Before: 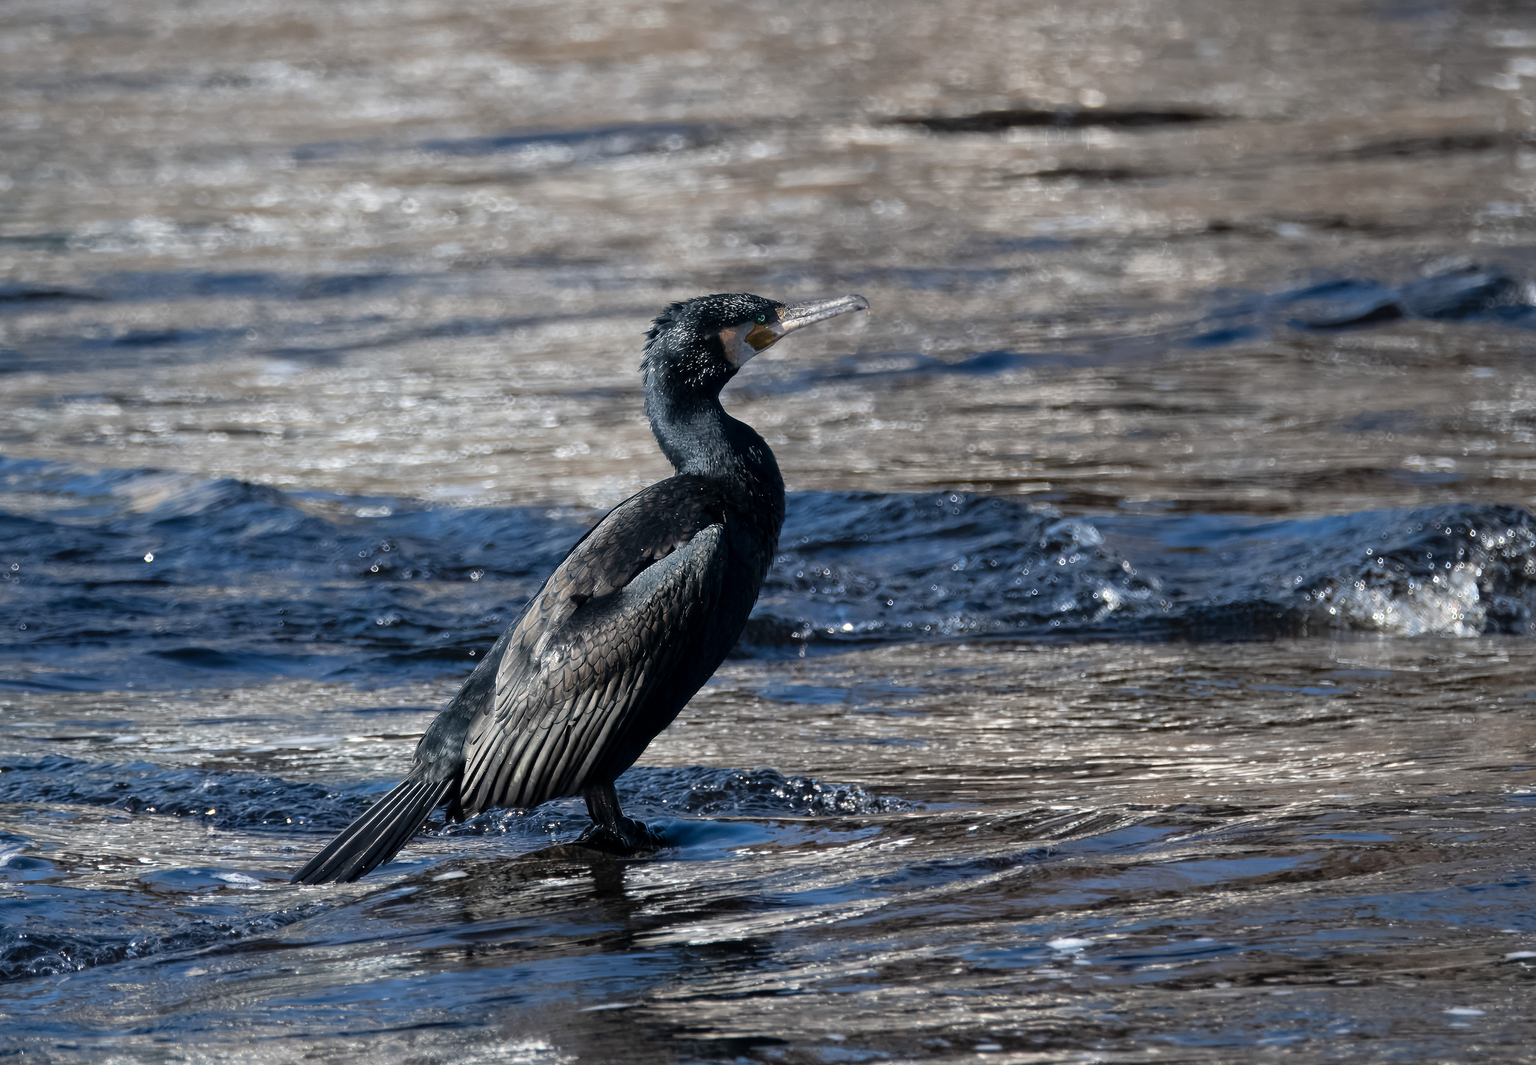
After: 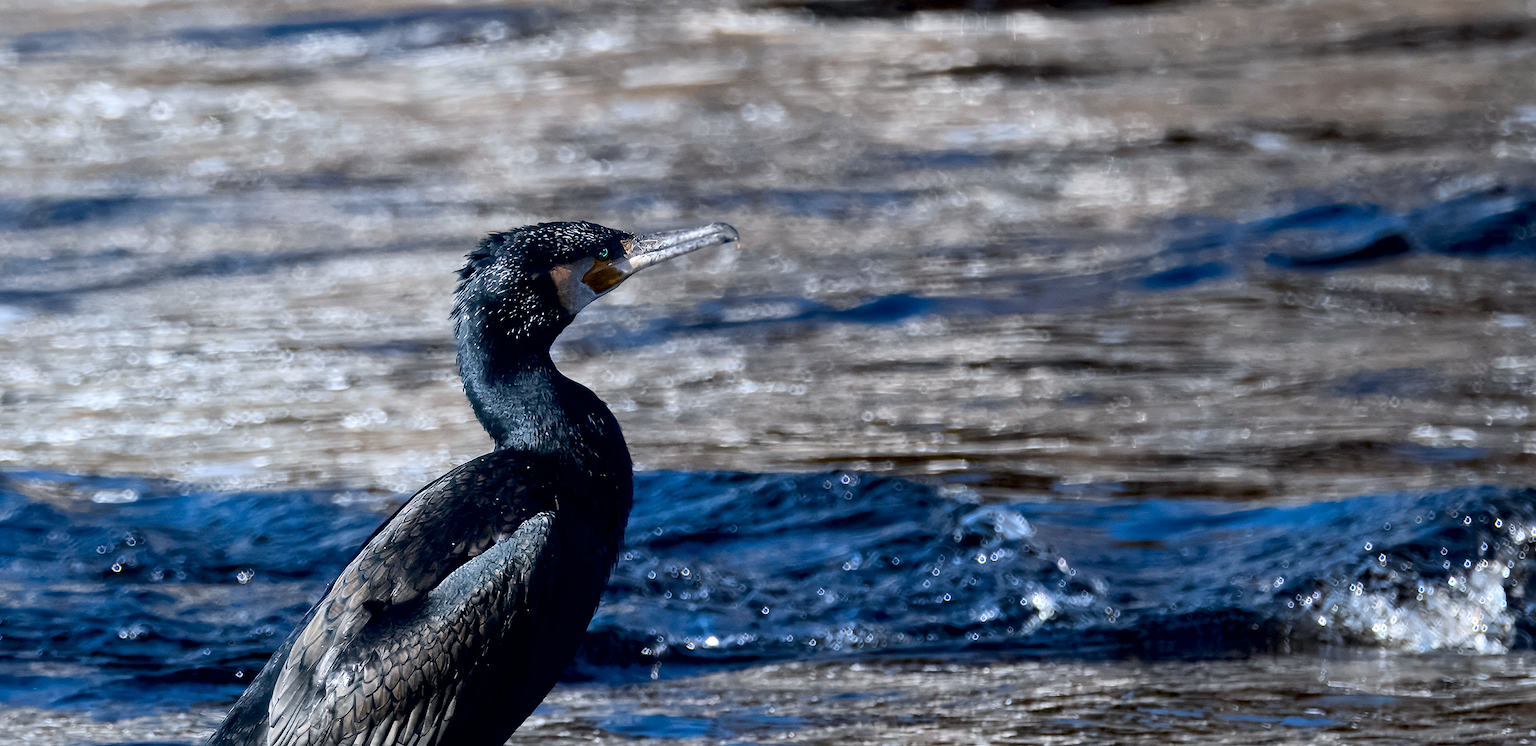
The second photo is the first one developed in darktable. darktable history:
crop: left 18.38%, top 11.092%, right 2.134%, bottom 33.217%
contrast brightness saturation: contrast 0.18, saturation 0.3
white balance: red 0.974, blue 1.044
exposure: black level correction 0.009, exposure 0.119 EV, compensate highlight preservation false
